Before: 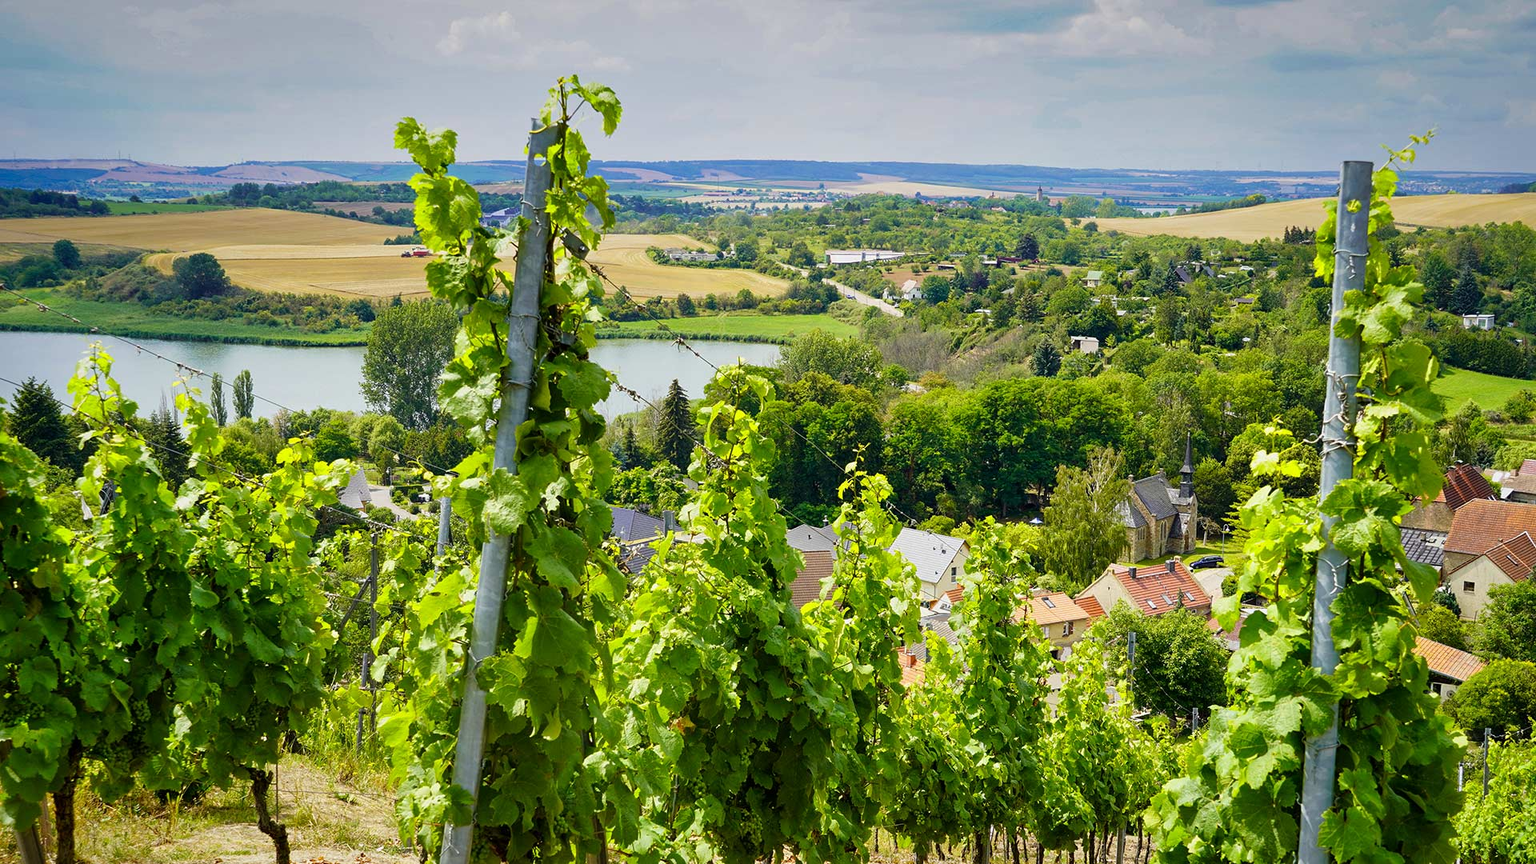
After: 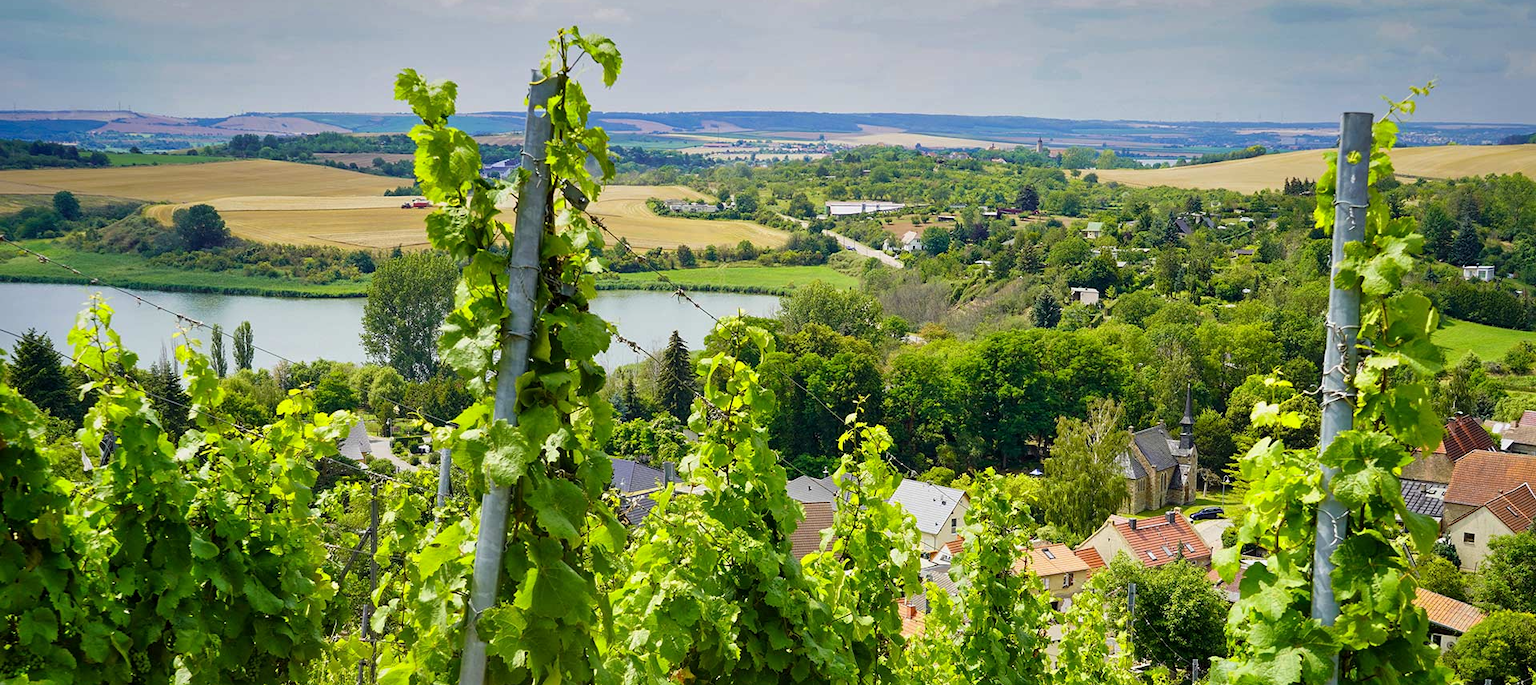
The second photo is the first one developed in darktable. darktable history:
crop and rotate: top 5.667%, bottom 14.937%
base curve: curves: ch0 [(0, 0) (0.472, 0.455) (1, 1)], preserve colors none
